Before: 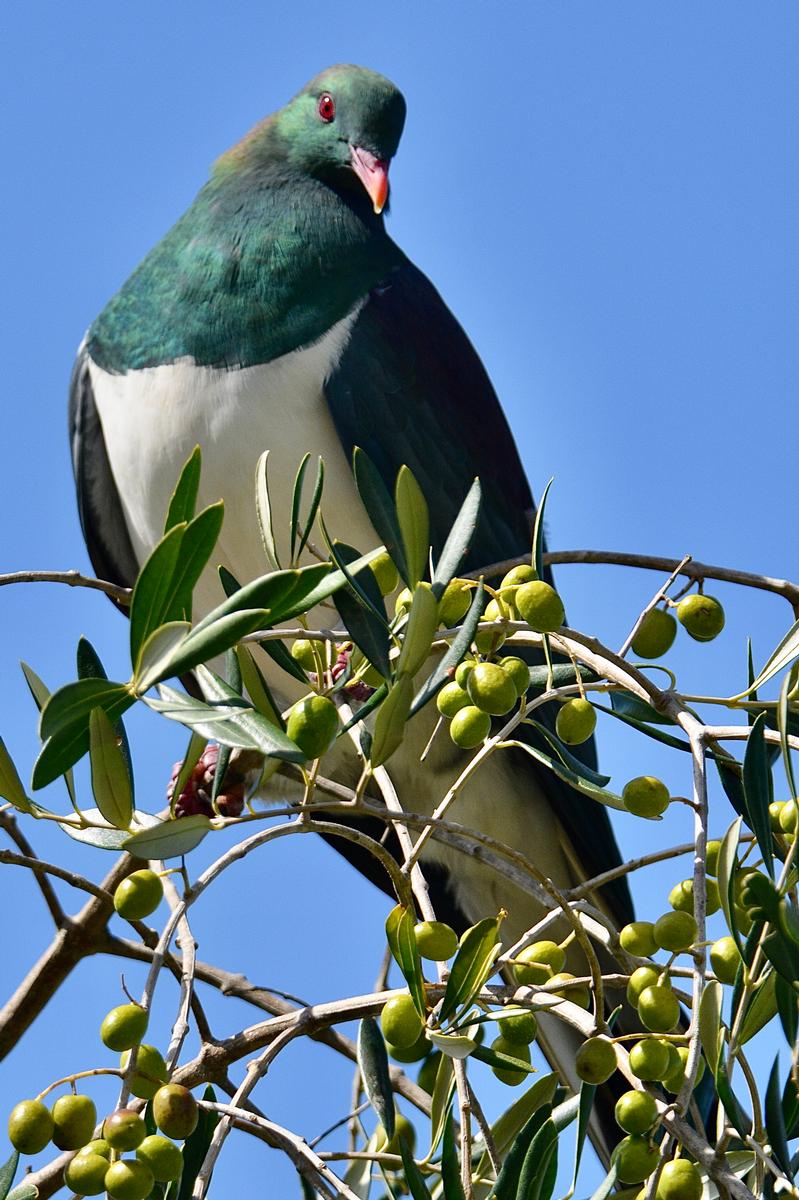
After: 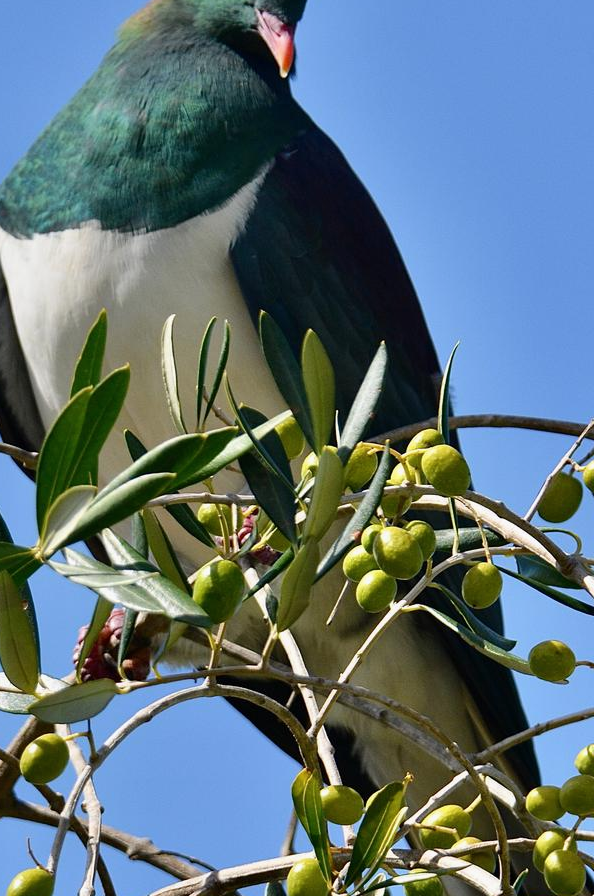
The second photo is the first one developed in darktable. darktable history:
crop and rotate: left 11.836%, top 11.399%, right 13.811%, bottom 13.918%
contrast brightness saturation: saturation -0.021
exposure: exposure -0.065 EV, compensate highlight preservation false
